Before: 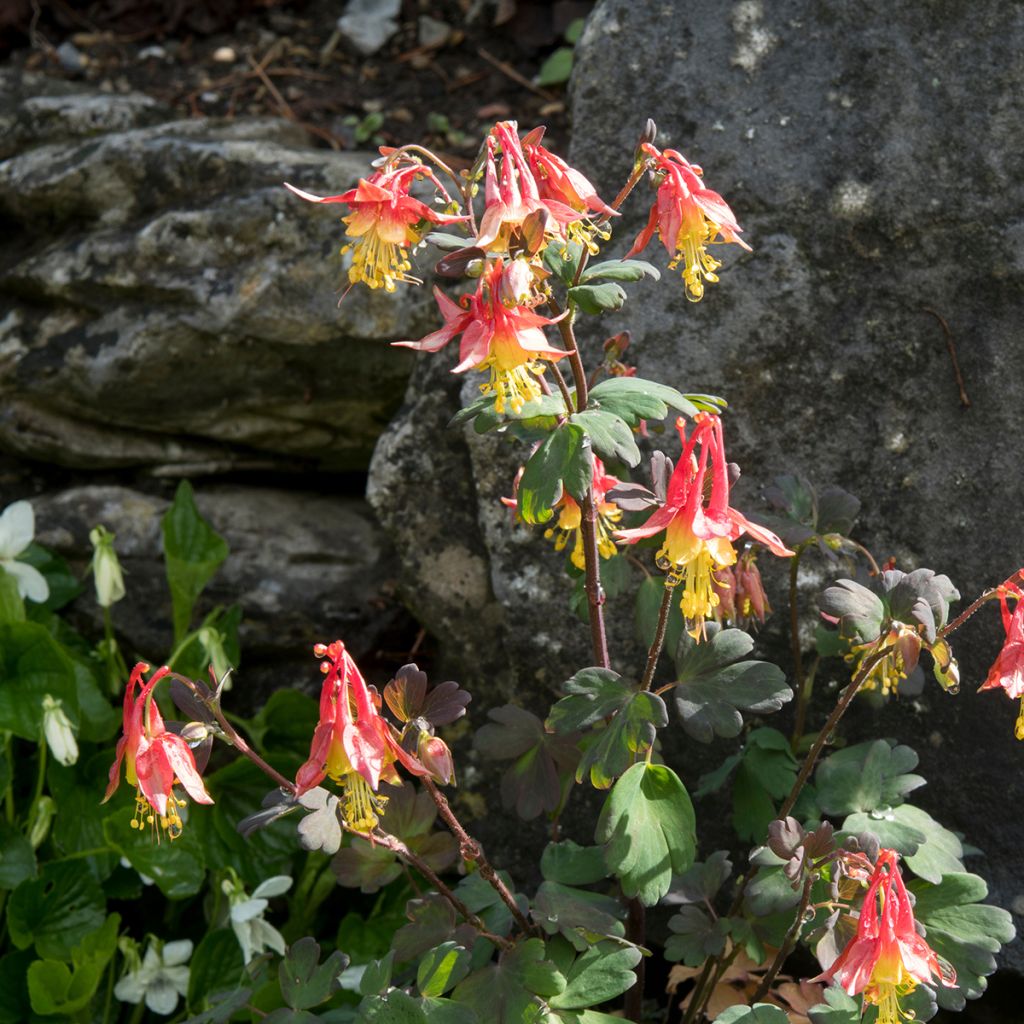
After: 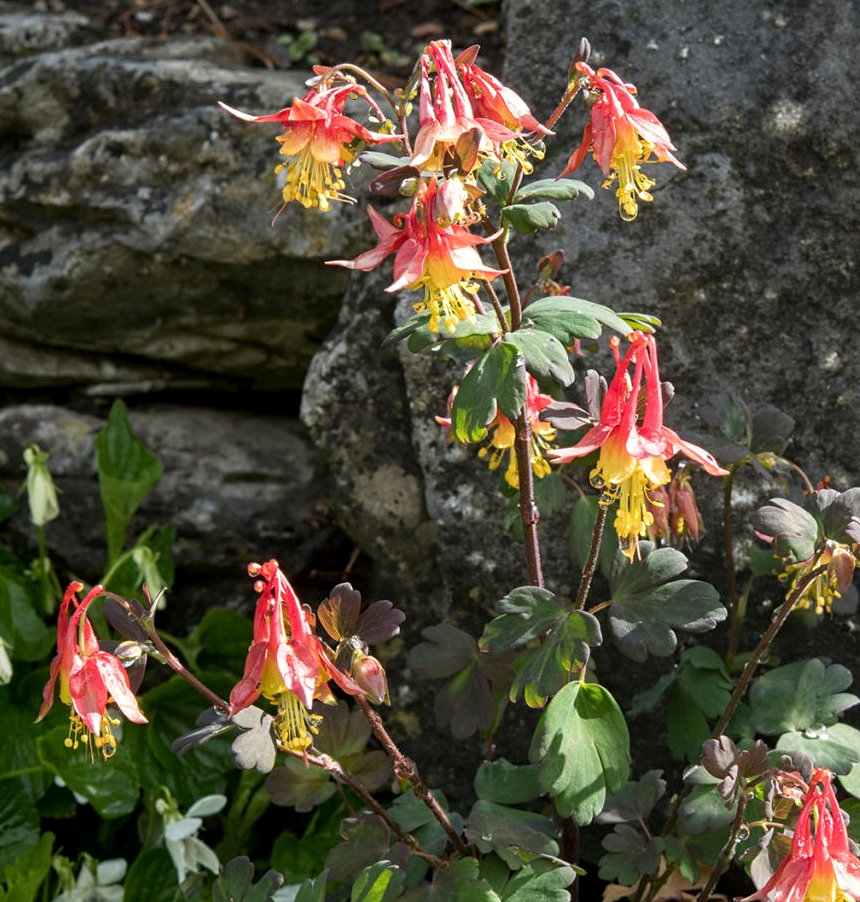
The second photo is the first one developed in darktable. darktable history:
exposure: exposure 0.014 EV, compensate exposure bias true, compensate highlight preservation false
crop: left 6.454%, top 7.993%, right 9.548%, bottom 3.921%
contrast equalizer: y [[0.502, 0.505, 0.512, 0.529, 0.564, 0.588], [0.5 ×6], [0.502, 0.505, 0.512, 0.529, 0.564, 0.588], [0, 0.001, 0.001, 0.004, 0.008, 0.011], [0, 0.001, 0.001, 0.004, 0.008, 0.011]]
